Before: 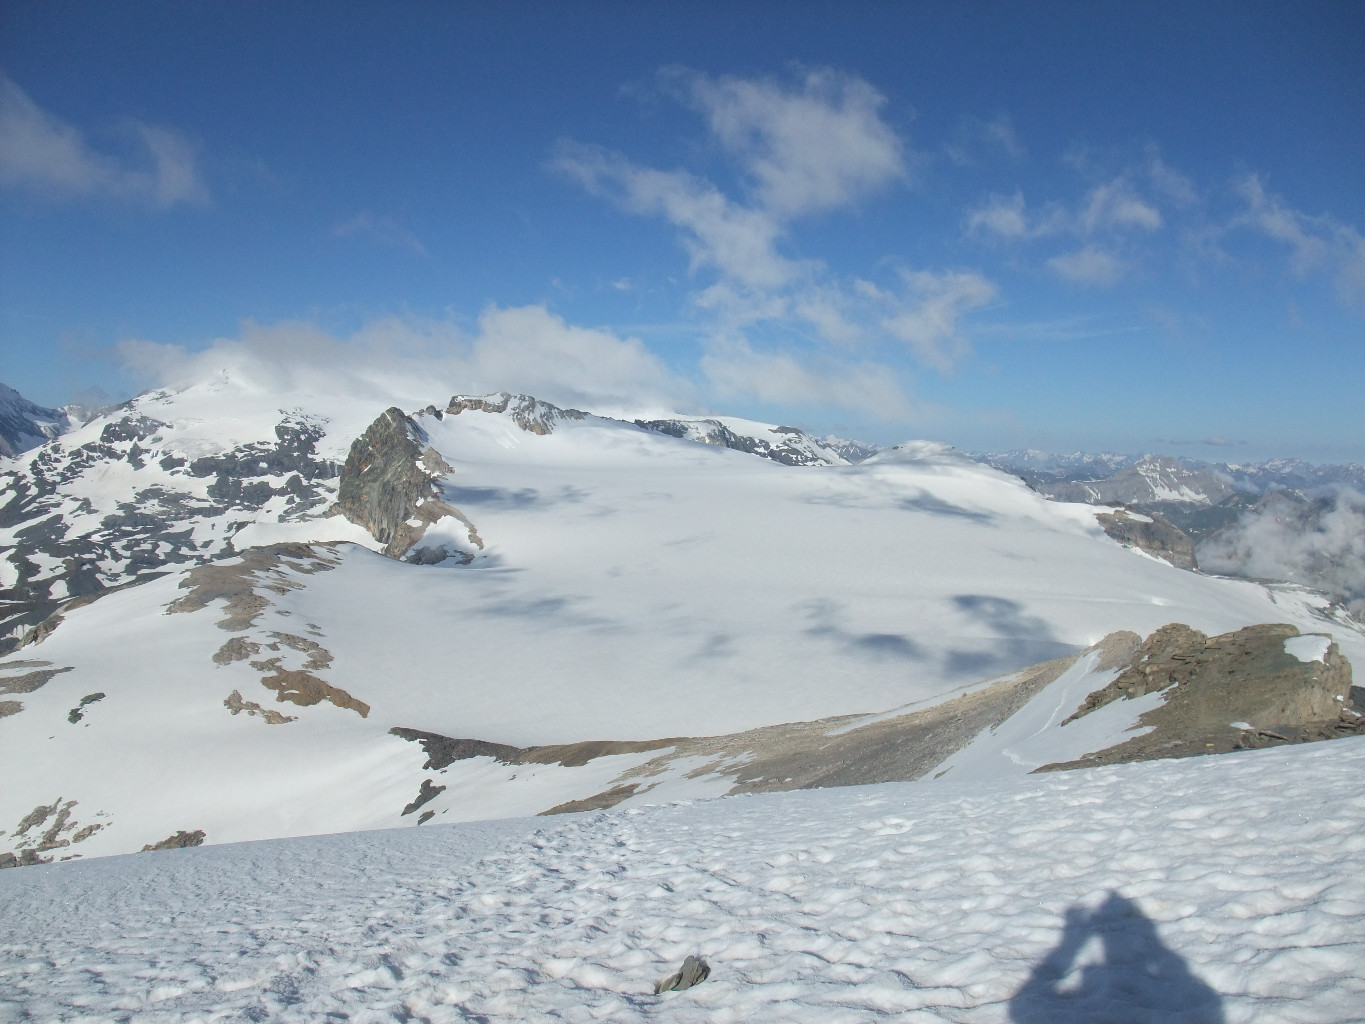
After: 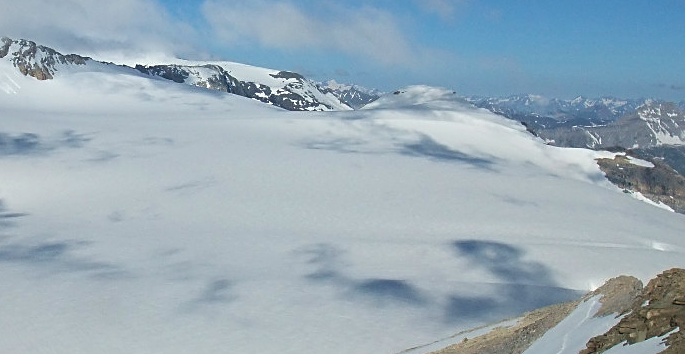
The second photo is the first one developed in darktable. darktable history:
velvia: on, module defaults
contrast brightness saturation: contrast 0.07, brightness -0.13, saturation 0.06
sharpen: on, module defaults
crop: left 36.607%, top 34.735%, right 13.146%, bottom 30.611%
